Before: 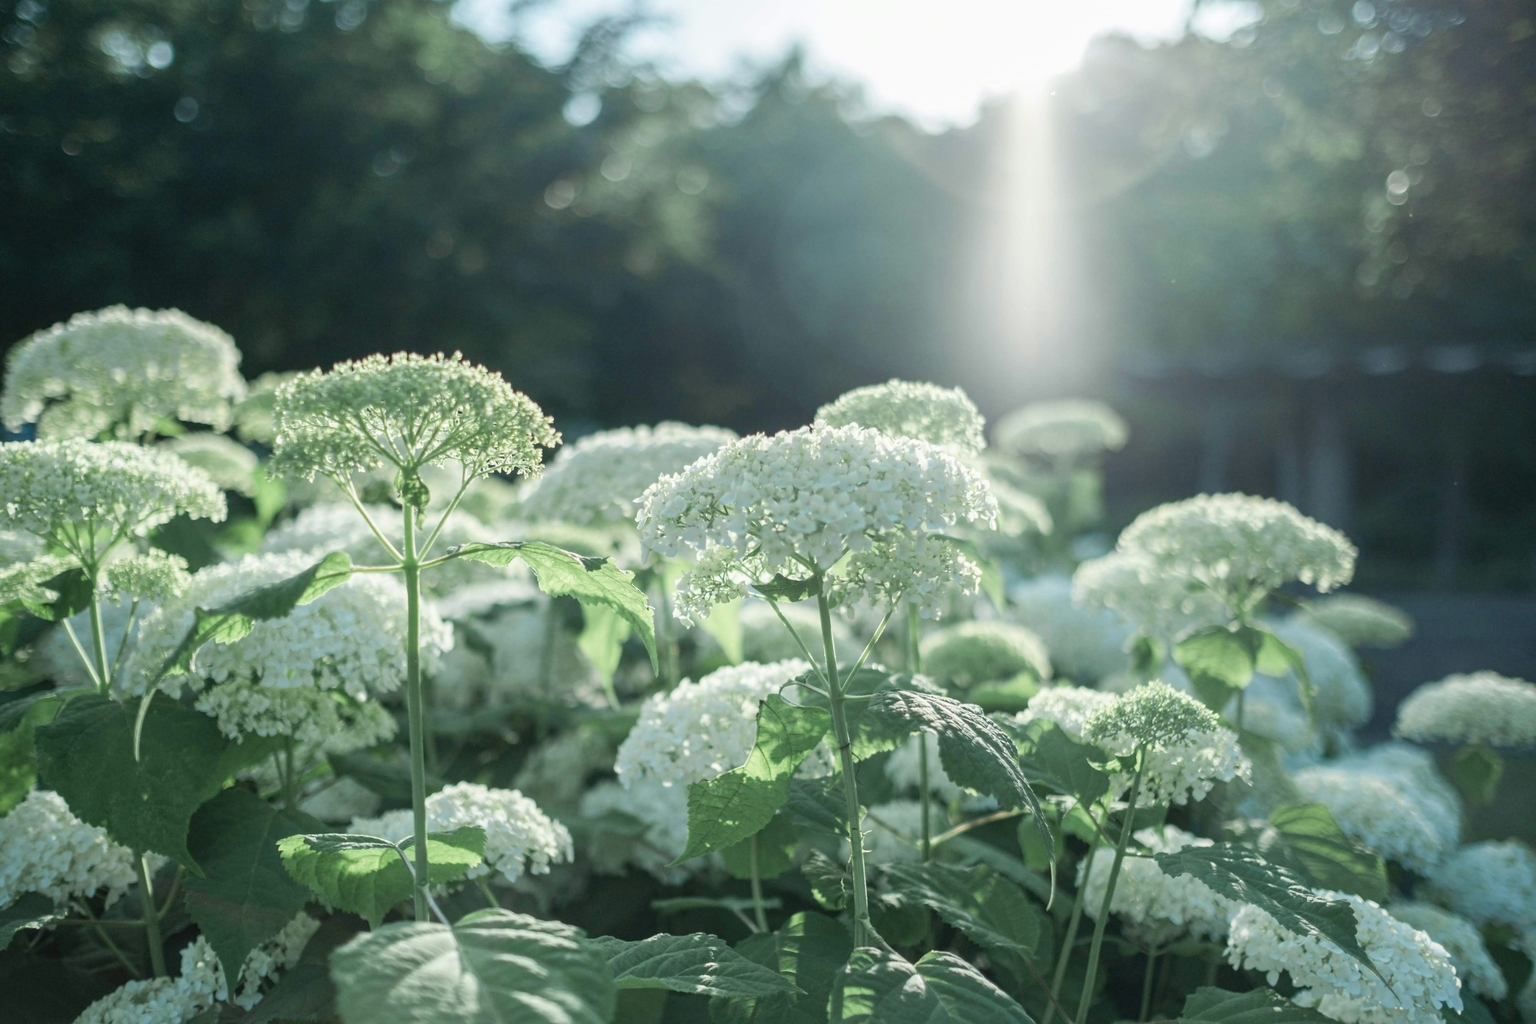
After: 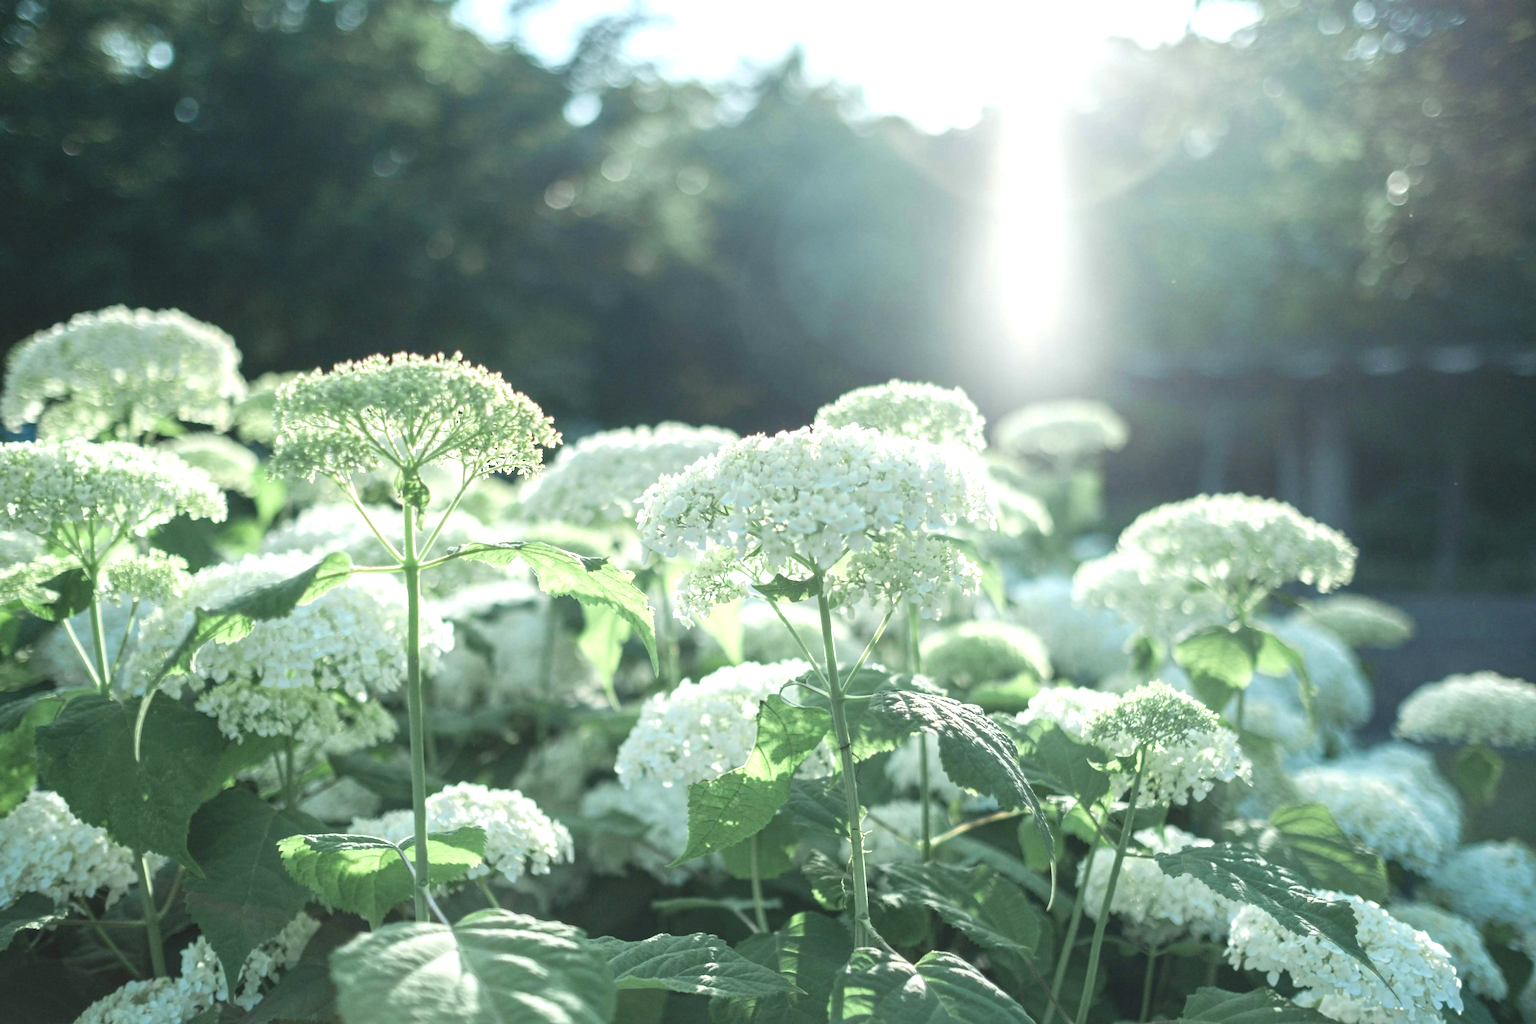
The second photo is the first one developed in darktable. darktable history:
exposure: black level correction -0.005, exposure 0.615 EV, compensate highlight preservation false
